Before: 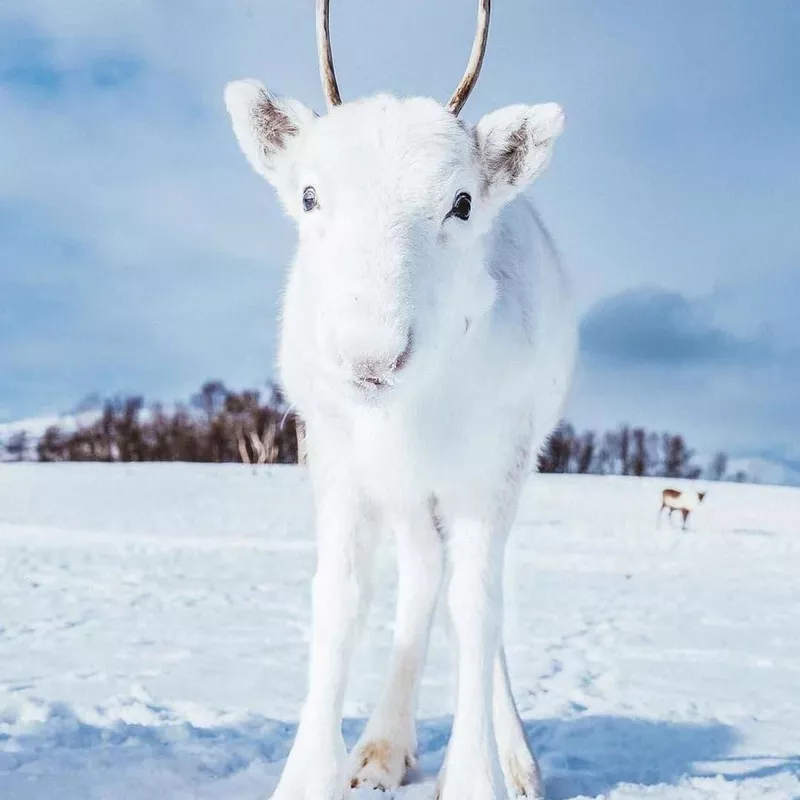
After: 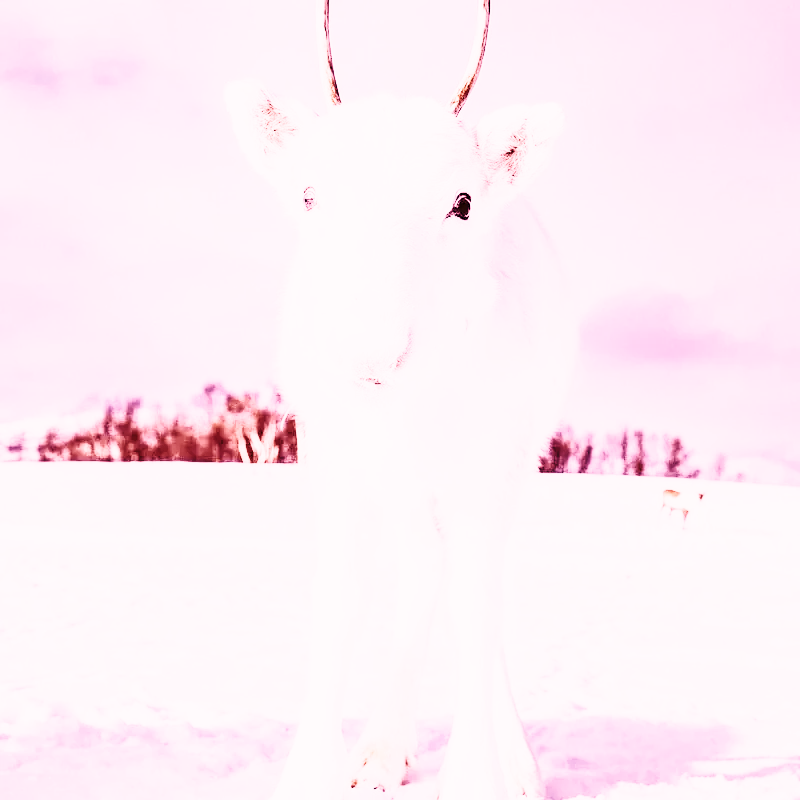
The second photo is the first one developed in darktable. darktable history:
levels: levels [0, 0.618, 1]
sigmoid: contrast 1.81, skew -0.21, preserve hue 0%, red attenuation 0.1, red rotation 0.035, green attenuation 0.1, green rotation -0.017, blue attenuation 0.15, blue rotation -0.052, base primaries Rec2020
shadows and highlights: shadows 0, highlights 40
white balance: red 4.26, blue 1.802
